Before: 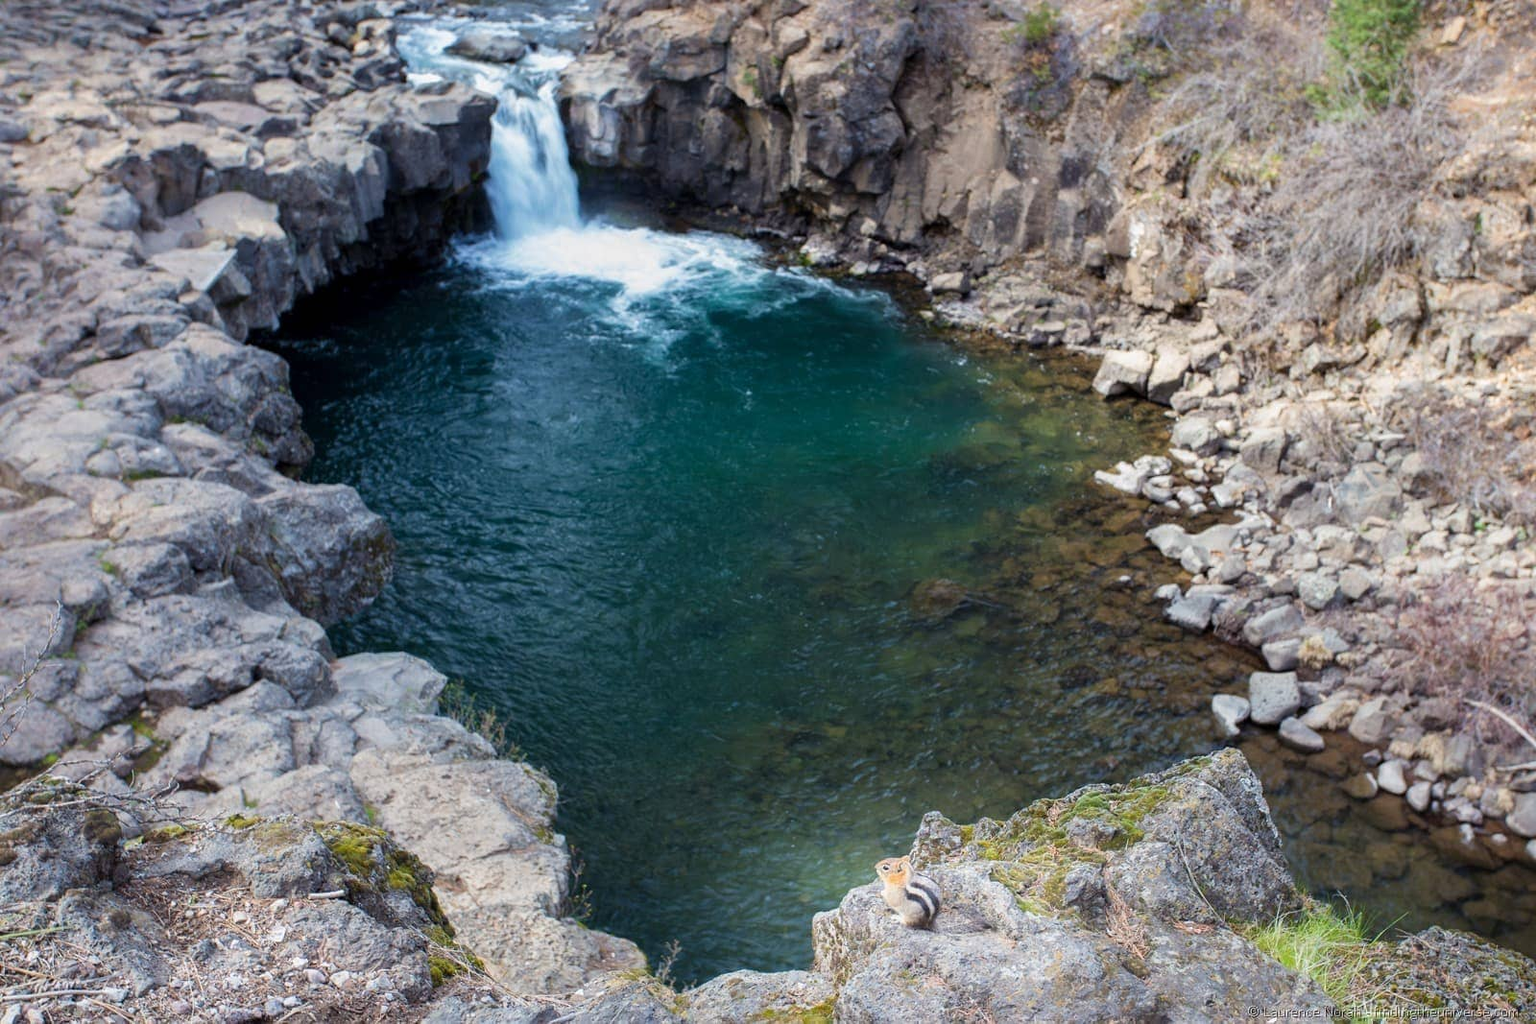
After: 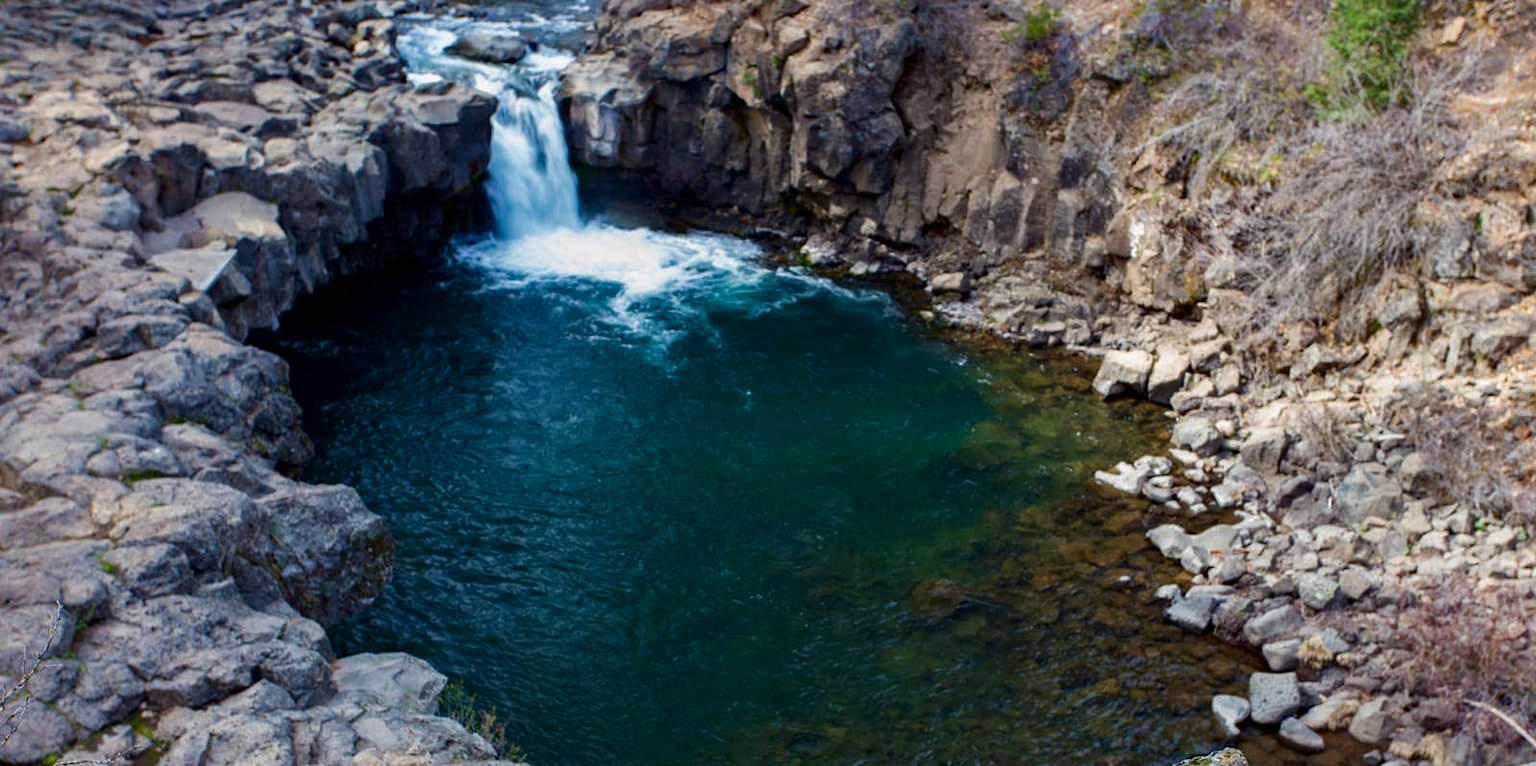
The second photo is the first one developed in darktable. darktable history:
crop: bottom 24.967%
haze removal: compatibility mode true, adaptive false
contrast brightness saturation: contrast 0.07, brightness -0.14, saturation 0.11
